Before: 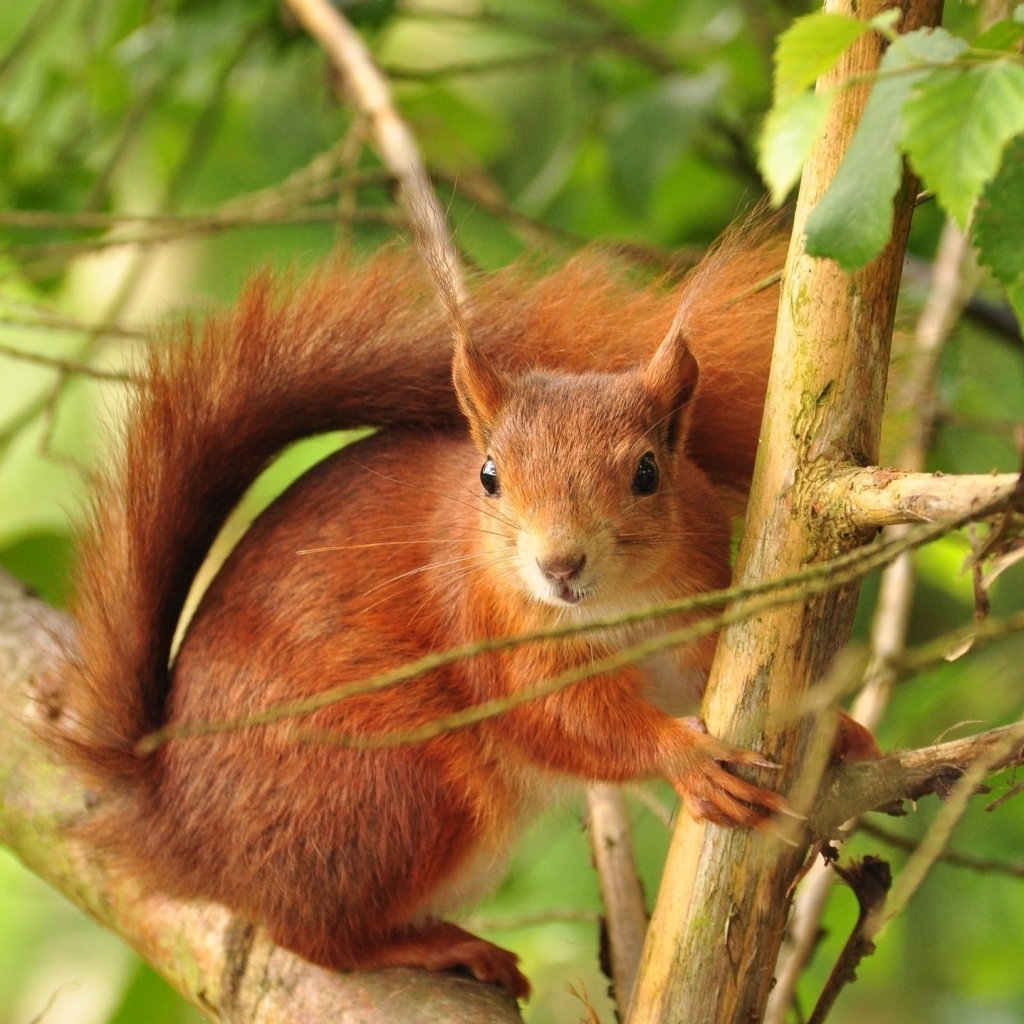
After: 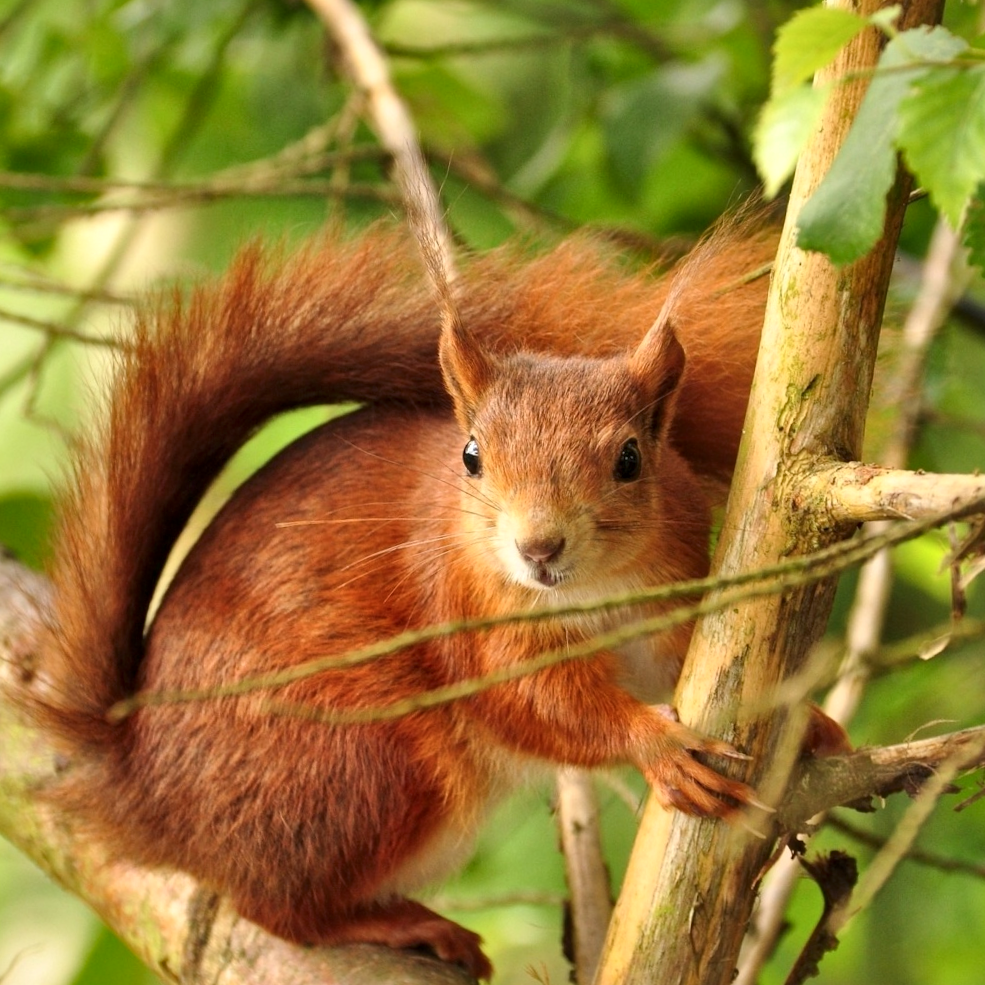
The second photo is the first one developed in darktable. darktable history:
crop and rotate: angle -2.3°
color balance rgb: power › hue 209.86°, linear chroma grading › mid-tones 7.672%, perceptual saturation grading › global saturation -0.613%
local contrast: mode bilateral grid, contrast 19, coarseness 51, detail 141%, midtone range 0.2
